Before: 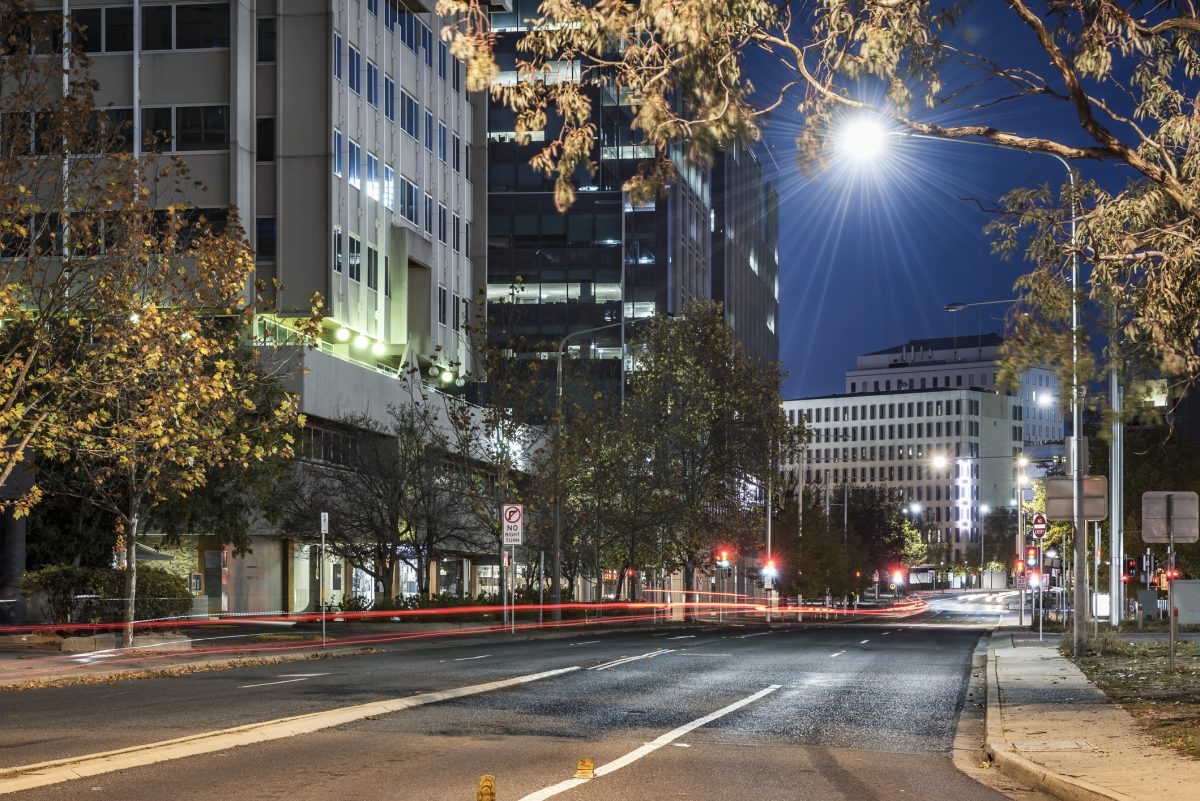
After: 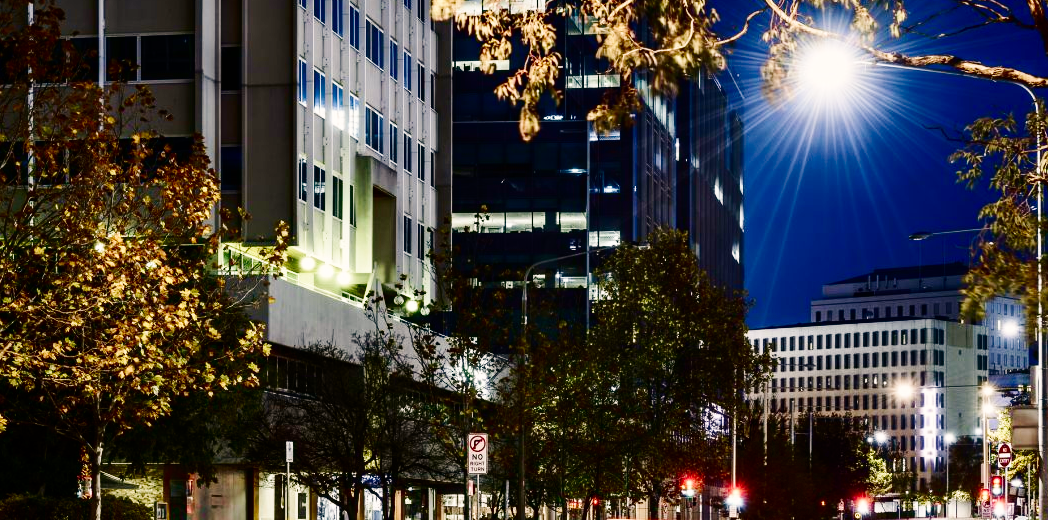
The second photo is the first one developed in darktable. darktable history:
contrast brightness saturation: contrast 0.192, brightness -0.229, saturation 0.117
crop: left 2.973%, top 8.932%, right 9.656%, bottom 26.139%
color balance rgb: highlights gain › chroma 2.999%, highlights gain › hue 60.16°, perceptual saturation grading › global saturation 20%, perceptual saturation grading › highlights -49.777%, perceptual saturation grading › shadows 24.074%
base curve: curves: ch0 [(0, 0) (0.036, 0.025) (0.121, 0.166) (0.206, 0.329) (0.605, 0.79) (1, 1)], preserve colors none
velvia: on, module defaults
